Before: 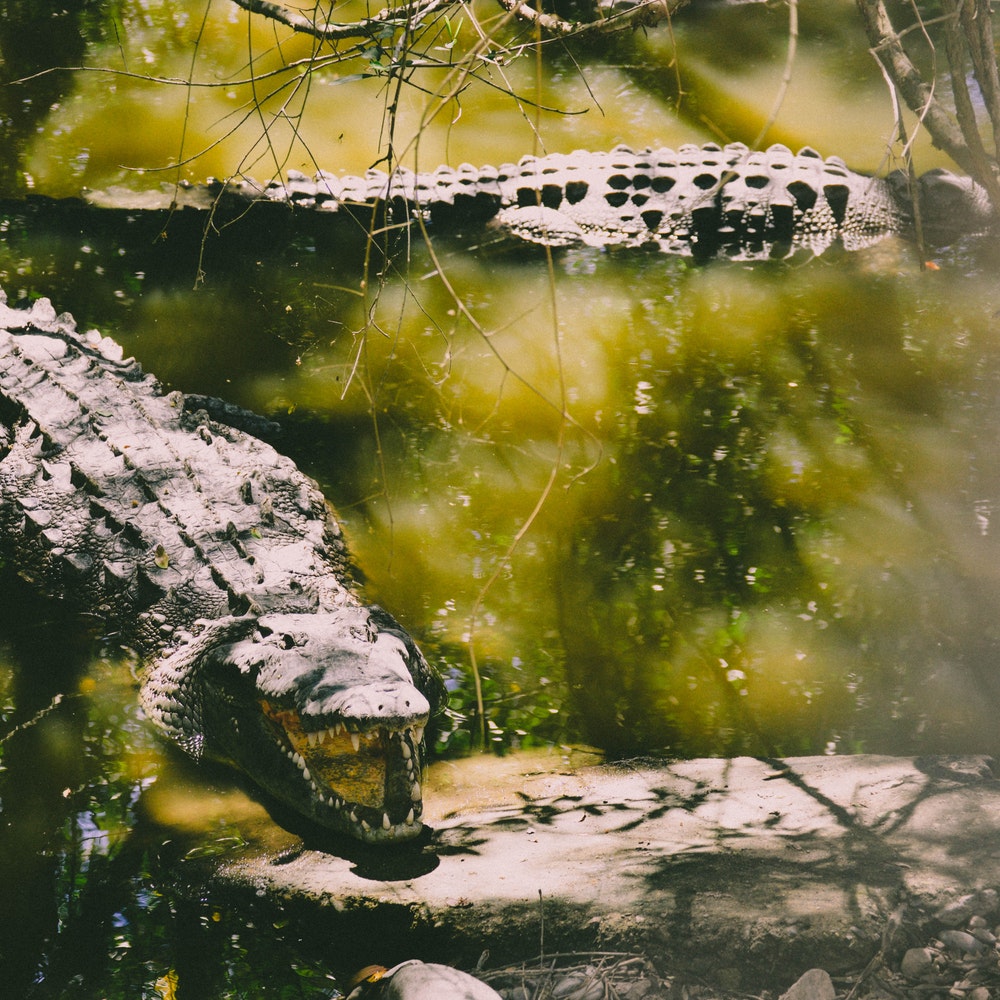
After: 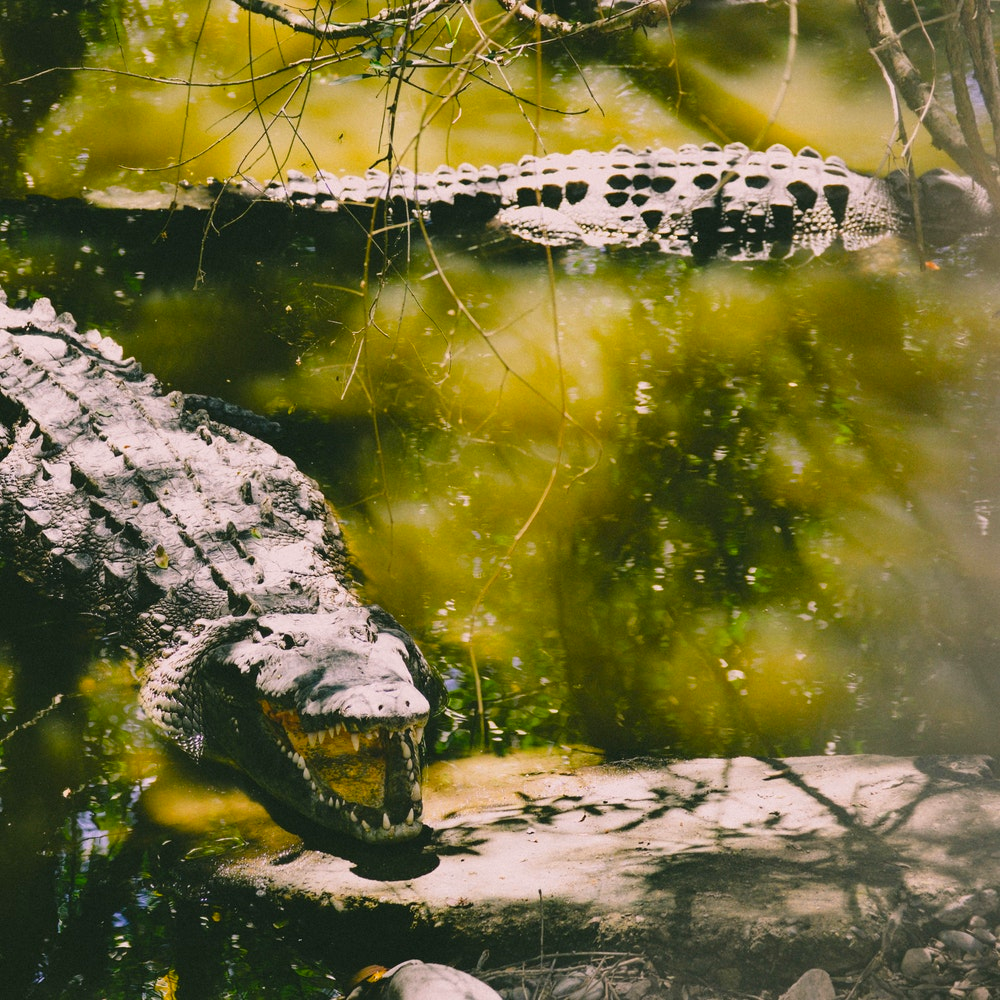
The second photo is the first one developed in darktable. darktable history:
color balance rgb: perceptual saturation grading › global saturation 19.574%
